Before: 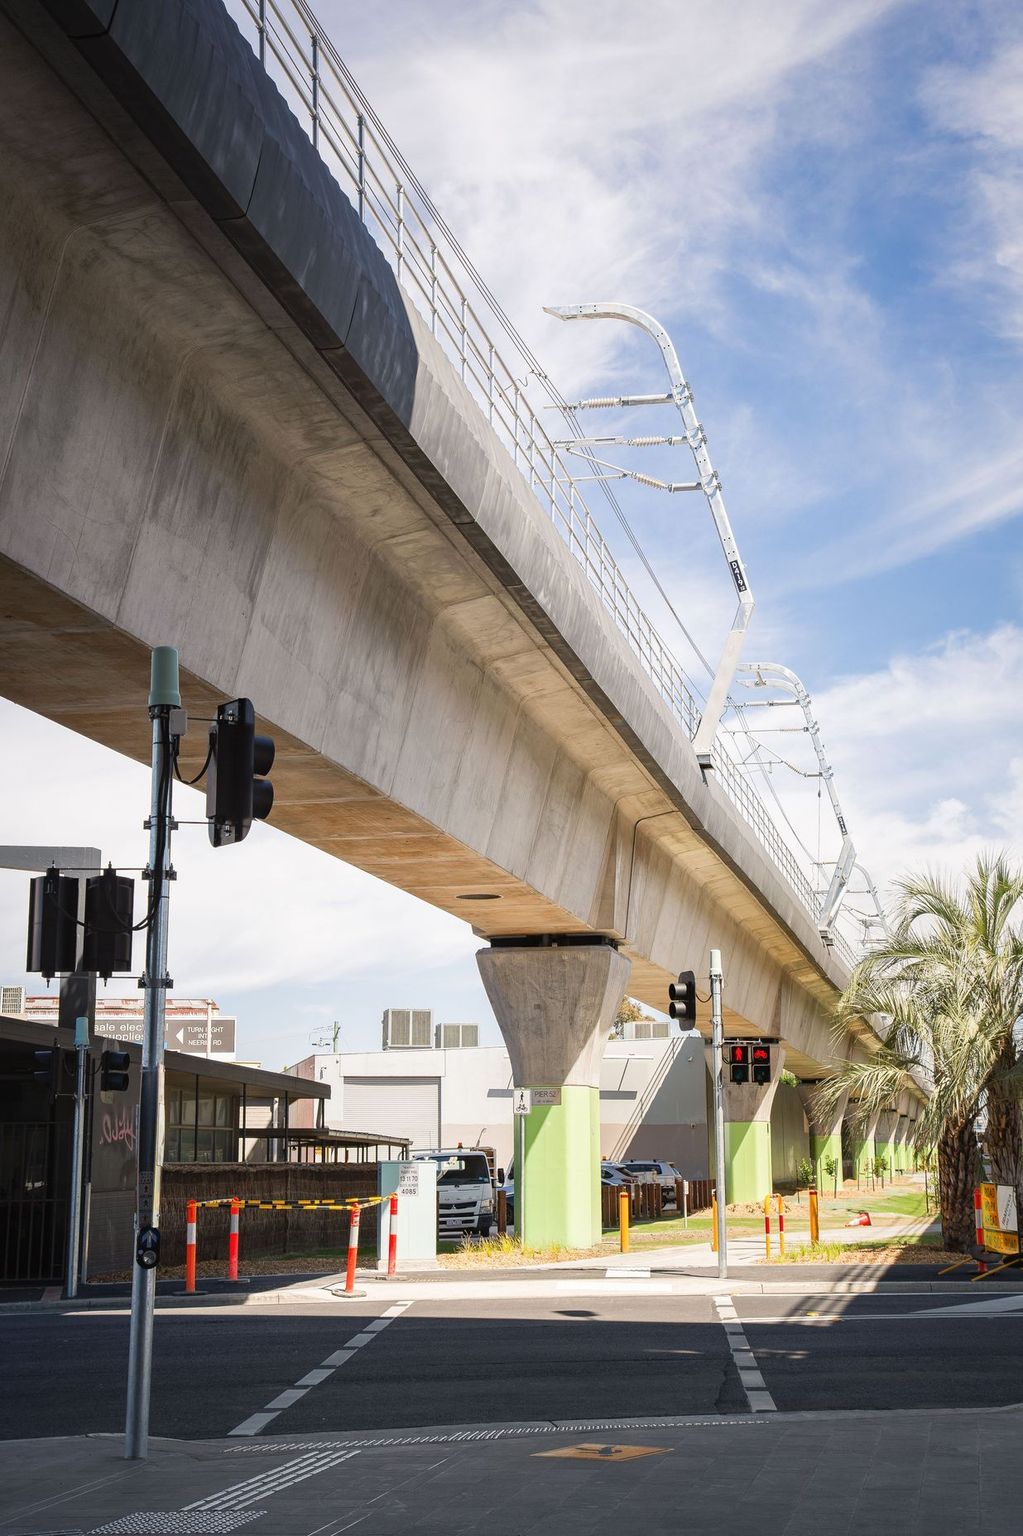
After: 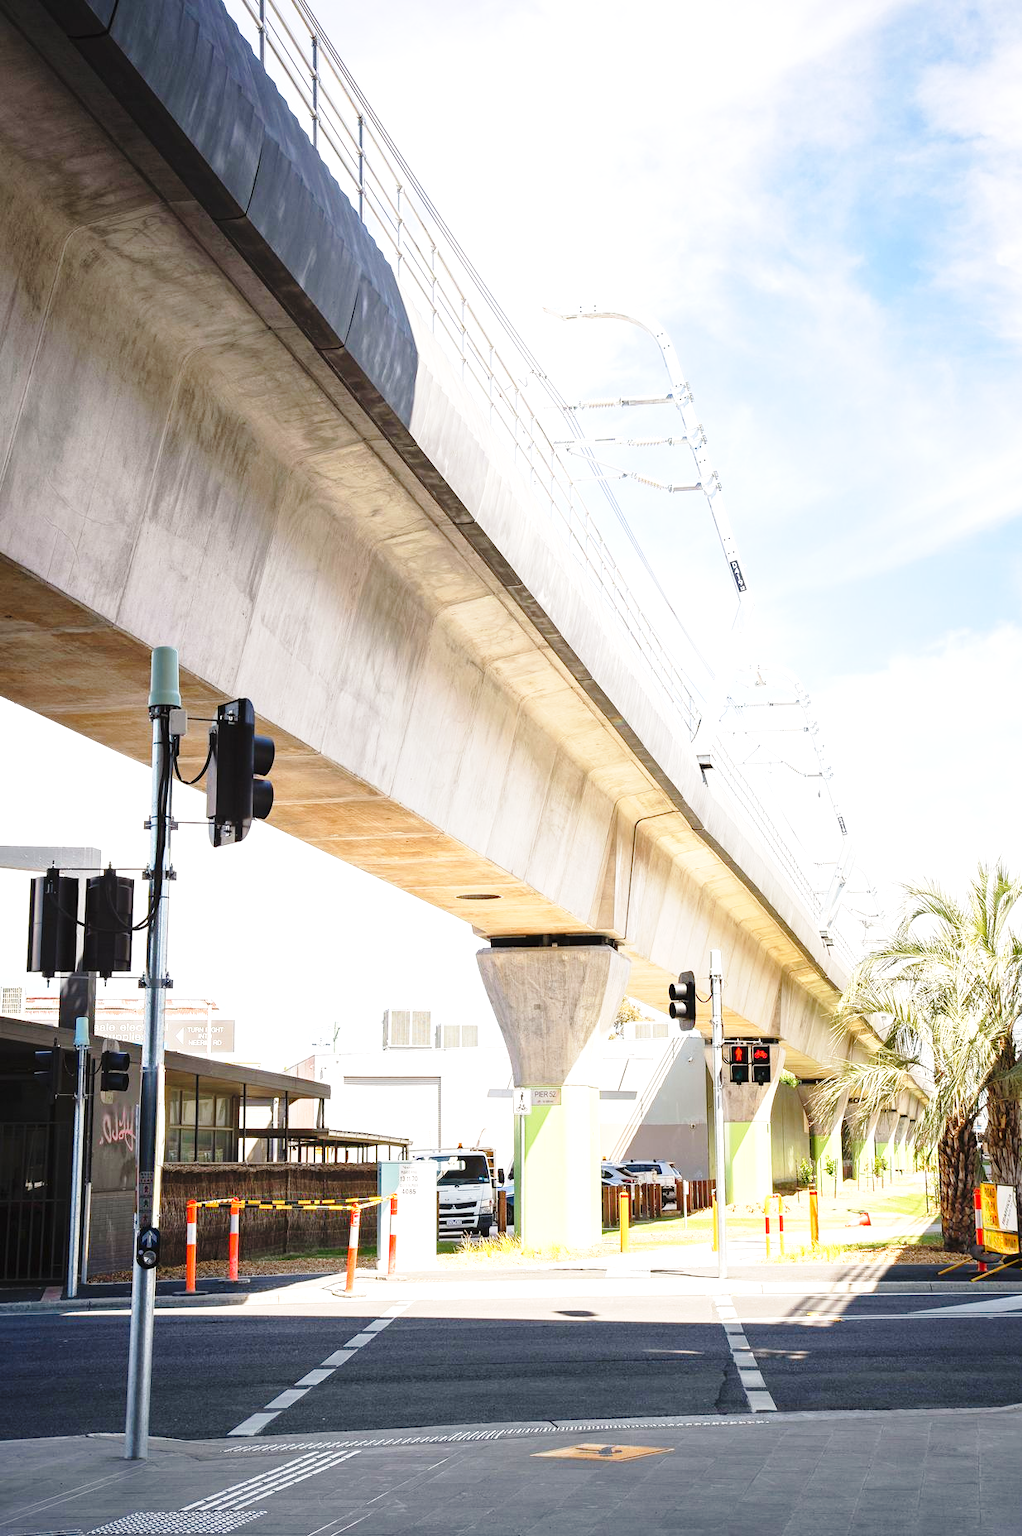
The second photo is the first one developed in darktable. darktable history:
exposure: exposure 0.648 EV, compensate highlight preservation false
base curve: curves: ch0 [(0, 0) (0.028, 0.03) (0.121, 0.232) (0.46, 0.748) (0.859, 0.968) (1, 1)], preserve colors none
